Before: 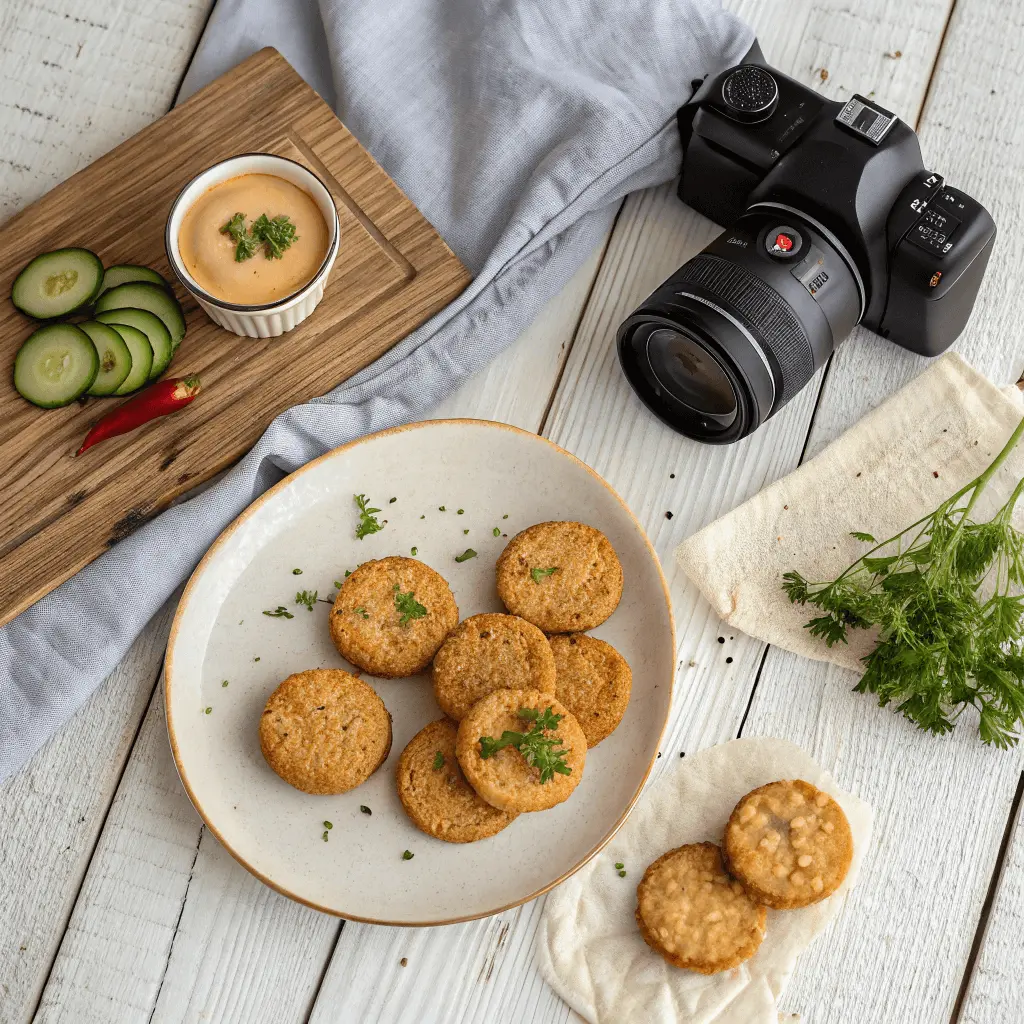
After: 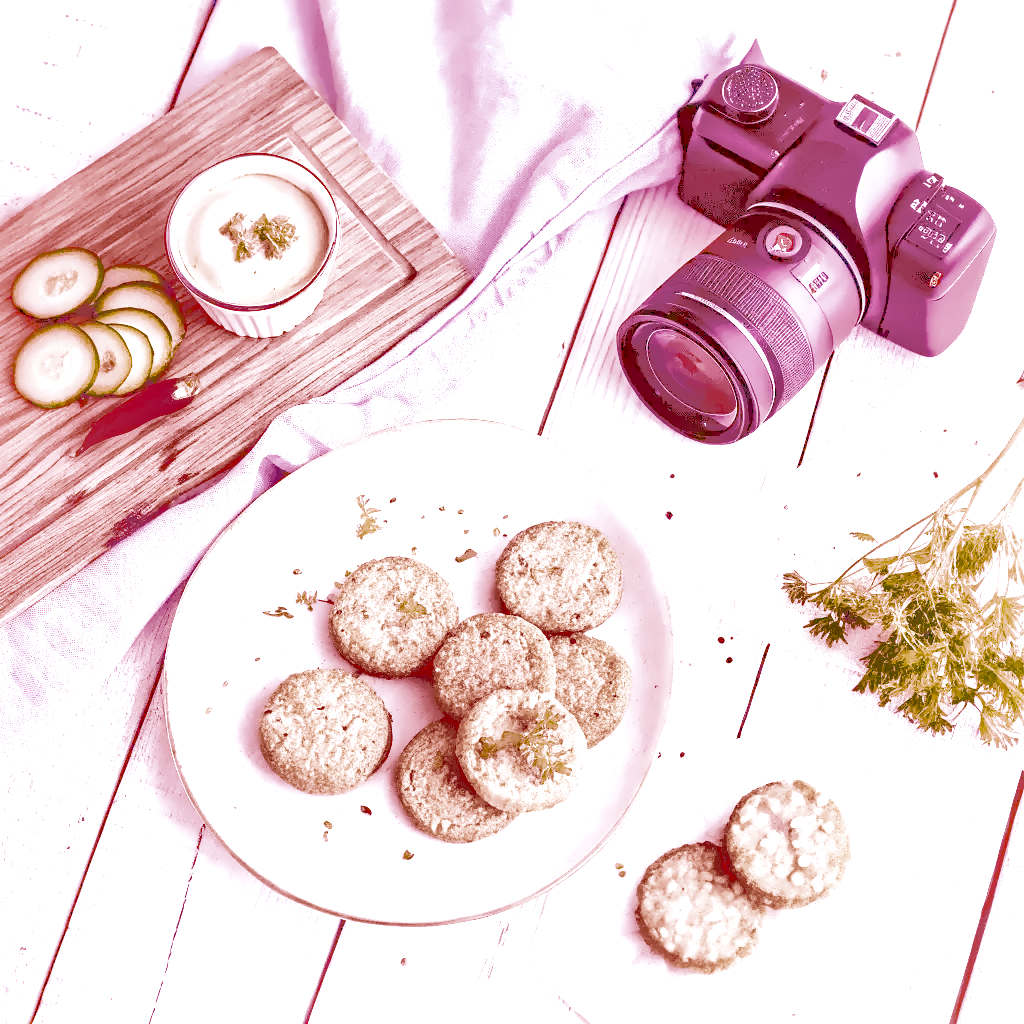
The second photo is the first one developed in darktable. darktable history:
denoise (profiled): preserve shadows 1.52, scattering 0.002, a [-1, 0, 0], compensate highlight preservation false
haze removal: compatibility mode true, adaptive false
highlight reconstruction: on, module defaults
lens correction: scale 1, crop 1, focal 16, aperture 7.1, distance 4.49, camera "Canon EOS RP", lens "Canon RF 16mm F2.8 STM"
white balance: red 2.229, blue 1.46
color balance rgb: perceptual saturation grading › global saturation 35%, perceptual saturation grading › highlights -25%, perceptual saturation grading › shadows 25%, global vibrance 10%
exposure: black level correction 0, exposure 1.45 EV, compensate exposure bias true, compensate highlight preservation false
local contrast: detail 135%, midtone range 0.75
filmic rgb: black relative exposure -14.19 EV, white relative exposure 3.39 EV, hardness 7.89, preserve chrominance max RGB
velvia: on, module defaults
tone equalizer "mask blending: all purposes": on, module defaults
shadows and highlights: highlights -60
color calibration "scene-referred default": x 0.367, y 0.379, temperature 4395.86 K
color look up table: target a [25.36, 18.13, -9.224, -13.1, 8.84, -53.4, 57.43, 14.83, 71.93, 22.98, -23.71, 19.36, 19.61, -38.34, 68.41, 4.04, 49.99, -42.77, -0.43, -0.64, -0.73, -0.15, -0.42, -0.08, 0 ×25], target b [26.3, 17.81, -41.45, 21.91, -25.4, -0.32, 90.92, -65.47, 24.23, -21.59, 57.26, 67.86, -69.55, 31.37, 36.13, 79.82, -14.57, -42.78, 1.19, -0.34, -0.5, -0.27, -1.23, -0.97, 0 ×25], num patches 24
